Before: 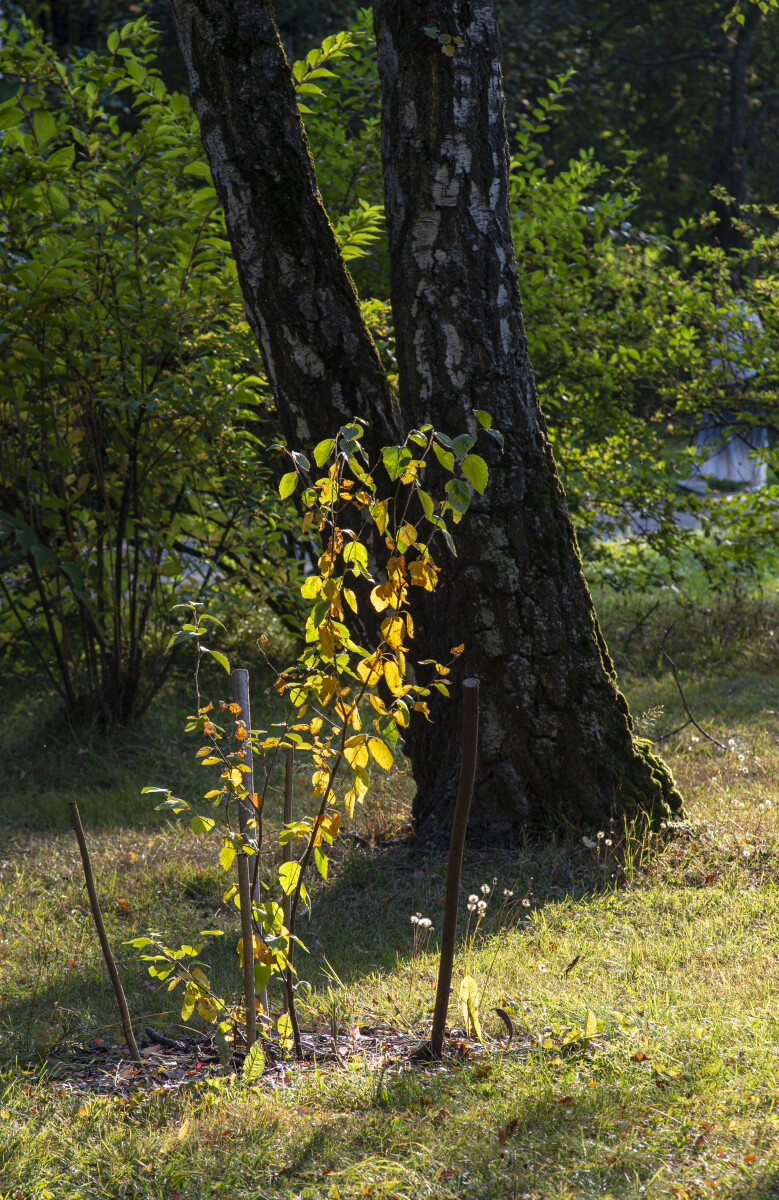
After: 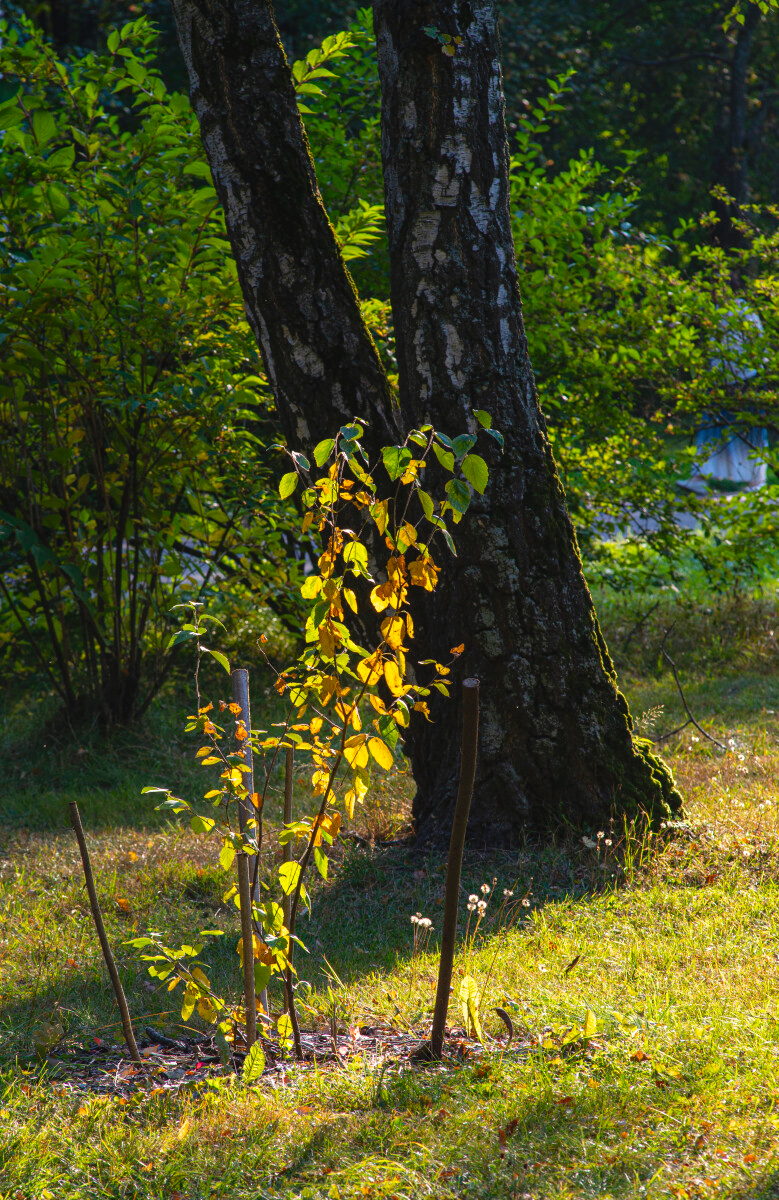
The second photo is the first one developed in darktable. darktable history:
color balance rgb: linear chroma grading › global chroma 9.04%, perceptual saturation grading › global saturation 10.087%, global vibrance 20%
color calibration: gray › normalize channels true, illuminant same as pipeline (D50), adaptation XYZ, x 0.345, y 0.359, temperature 5011.66 K, gamut compression 0.029
exposure: black level correction -0.004, exposure 0.049 EV, compensate highlight preservation false
